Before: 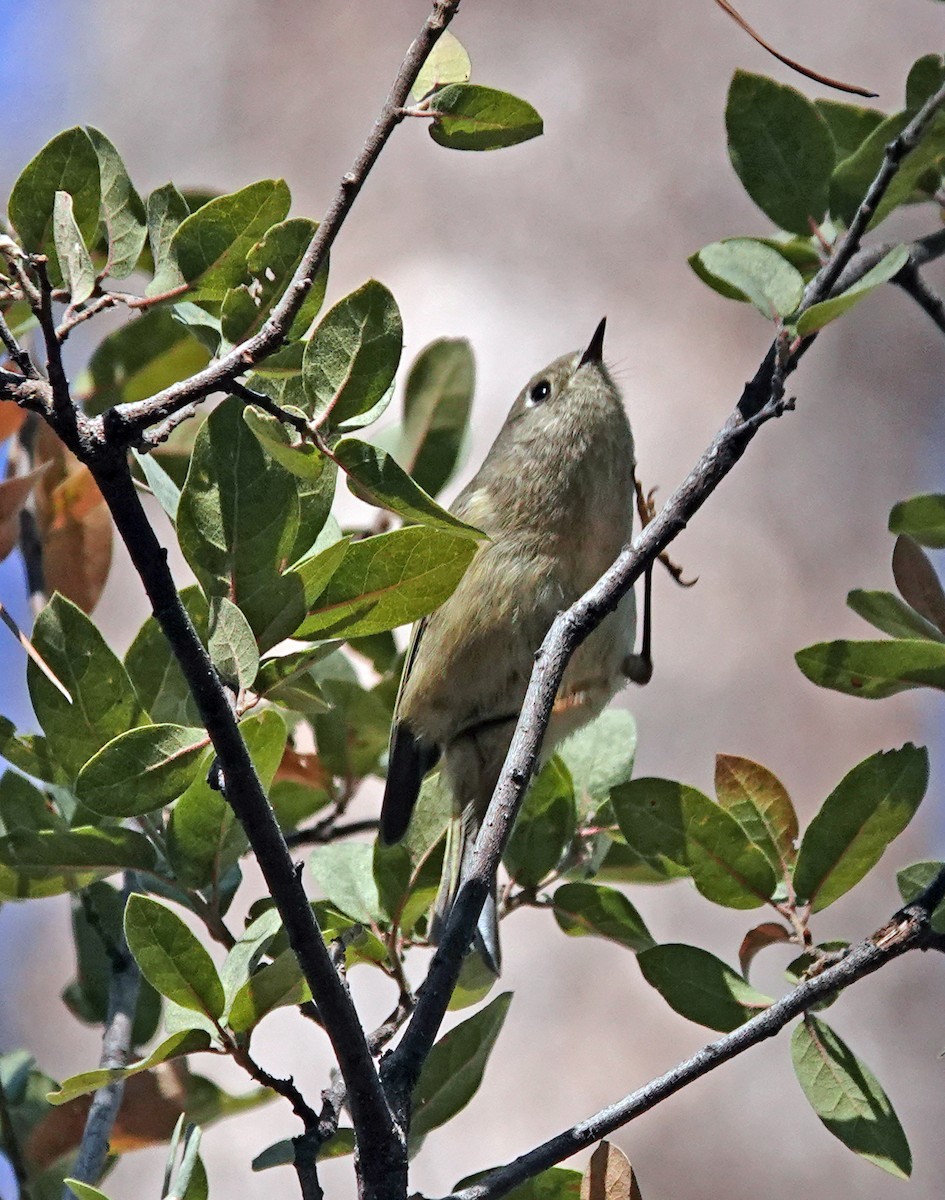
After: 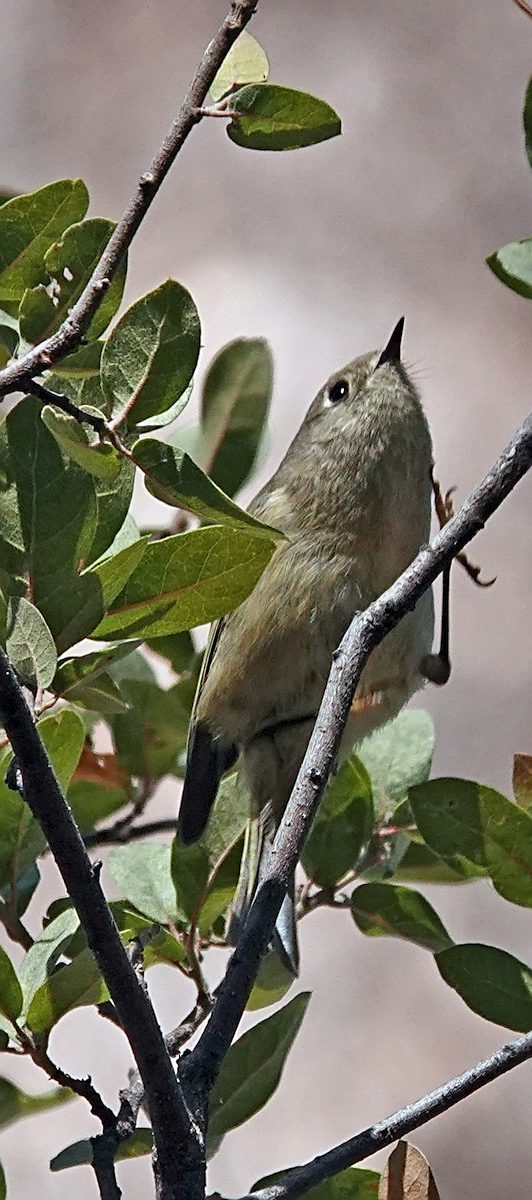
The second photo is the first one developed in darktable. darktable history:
sharpen: on, module defaults
tone equalizer: -8 EV 0.212 EV, -7 EV 0.38 EV, -6 EV 0.414 EV, -5 EV 0.215 EV, -3 EV -0.267 EV, -2 EV -0.419 EV, -1 EV -0.431 EV, +0 EV -0.238 EV, smoothing 1
crop: left 21.468%, right 22.227%
